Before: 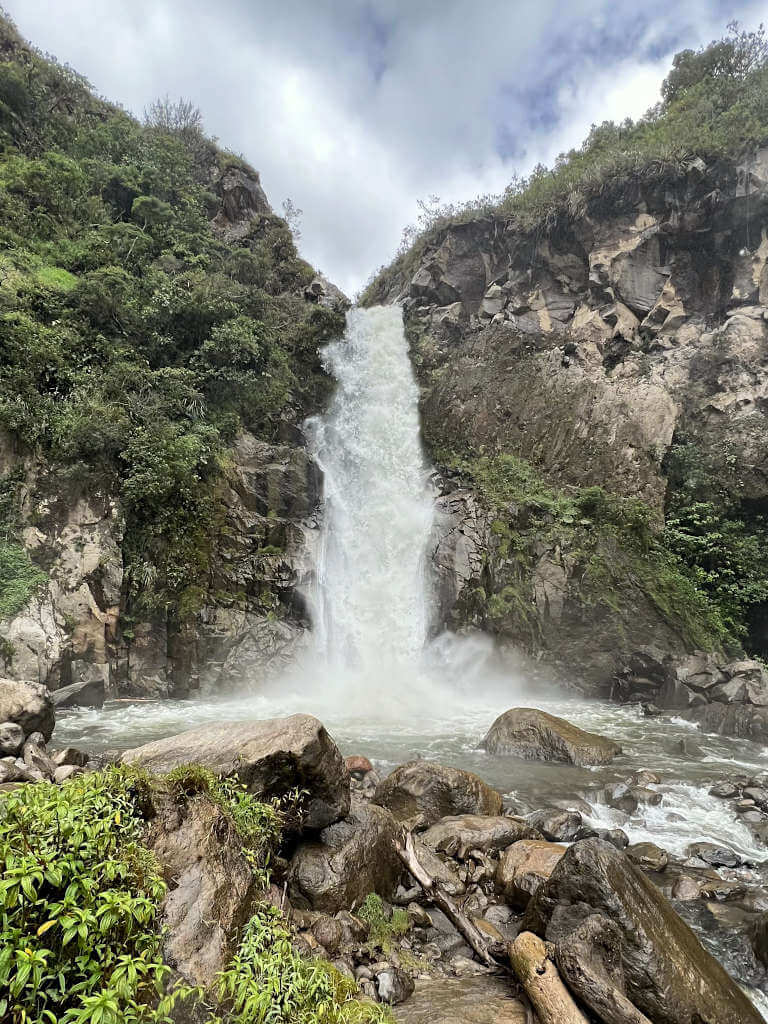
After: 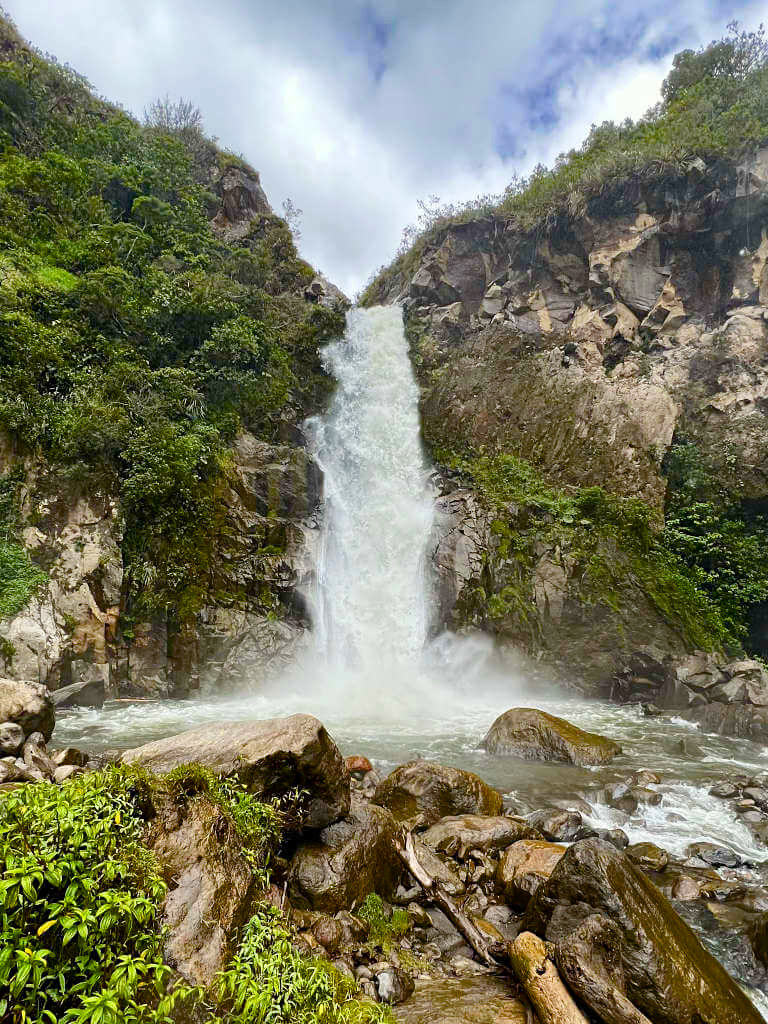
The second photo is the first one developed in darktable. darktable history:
color balance rgb: power › hue 60.1°, linear chroma grading › shadows 10.005%, linear chroma grading › highlights 11.121%, linear chroma grading › global chroma 15.086%, linear chroma grading › mid-tones 14.813%, perceptual saturation grading › global saturation 20%, perceptual saturation grading › highlights -25.476%, perceptual saturation grading › shadows 49.427%, global vibrance 15.959%, saturation formula JzAzBz (2021)
